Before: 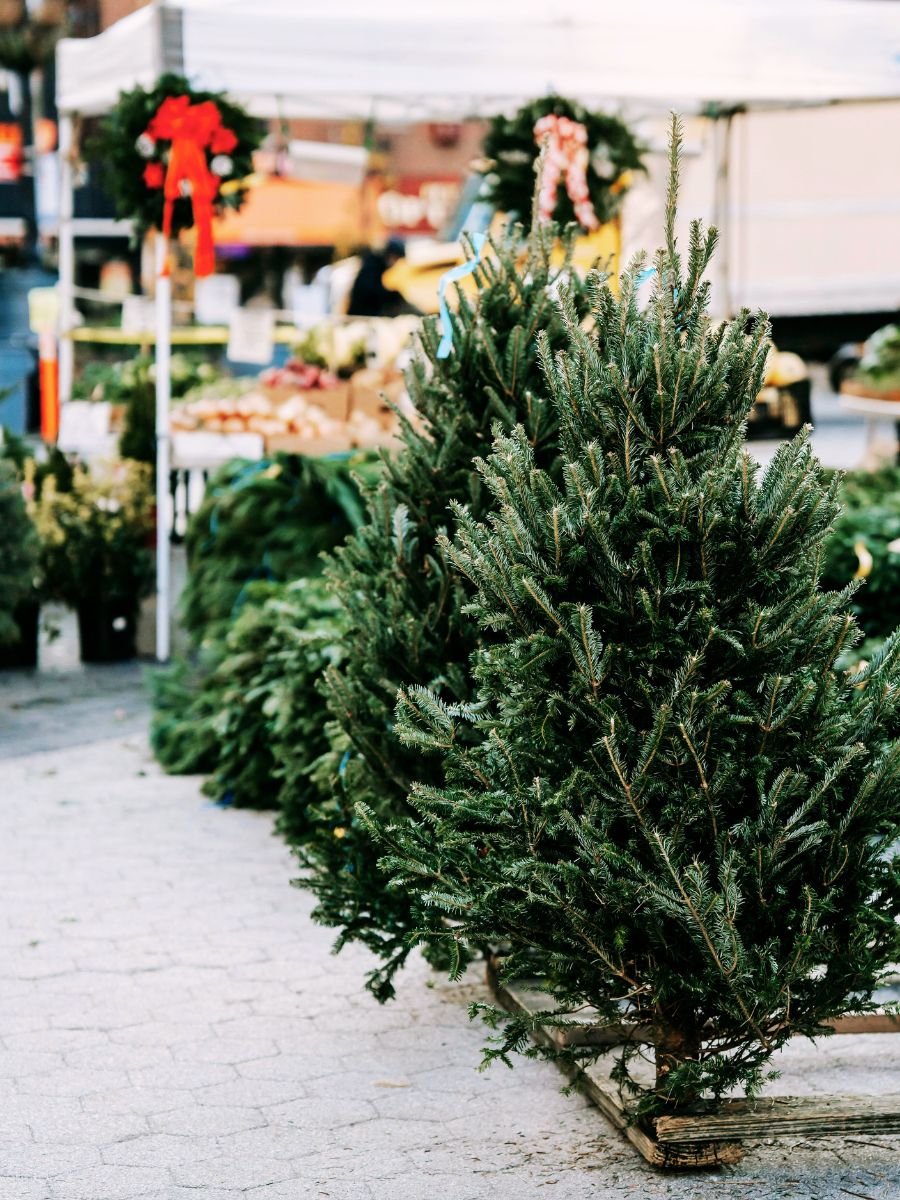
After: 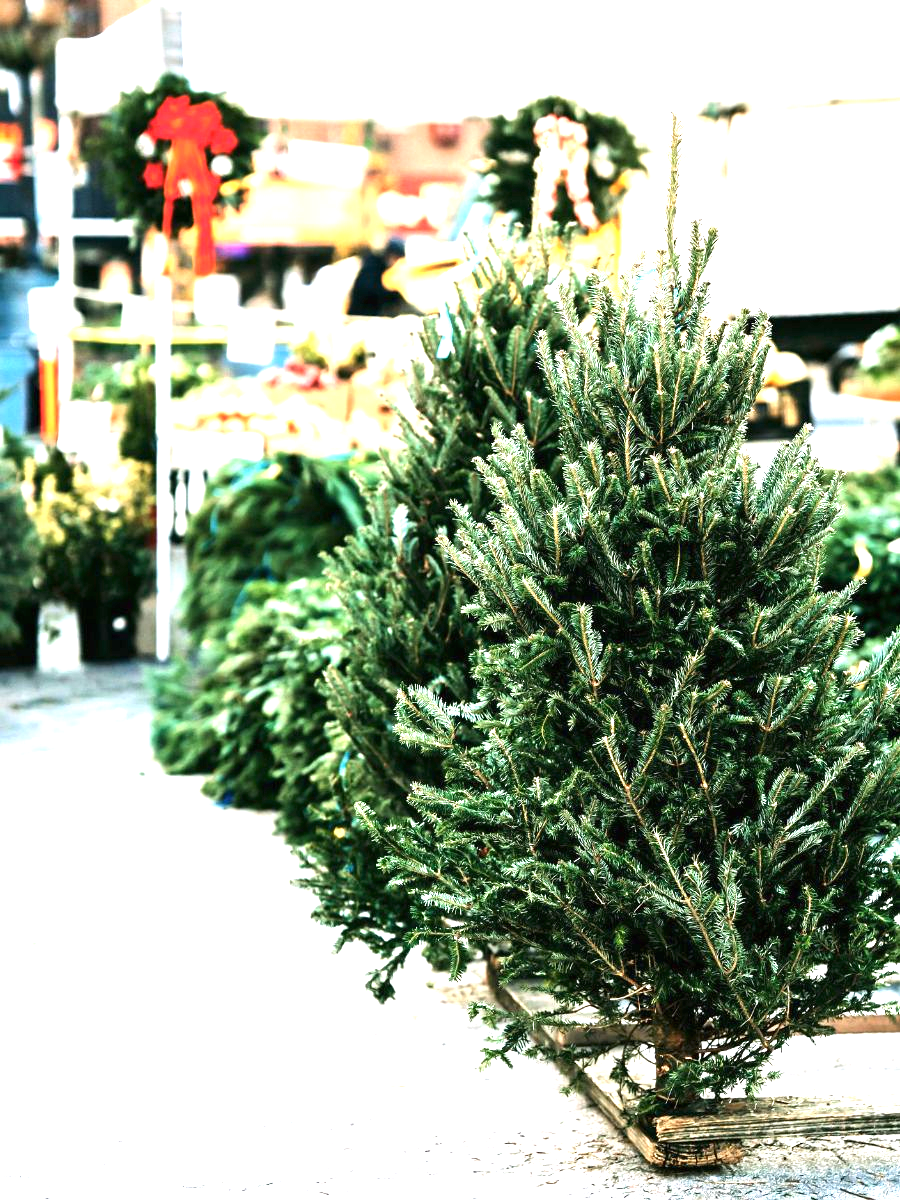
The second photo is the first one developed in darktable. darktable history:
exposure: black level correction 0, exposure 1.58 EV, compensate highlight preservation false
